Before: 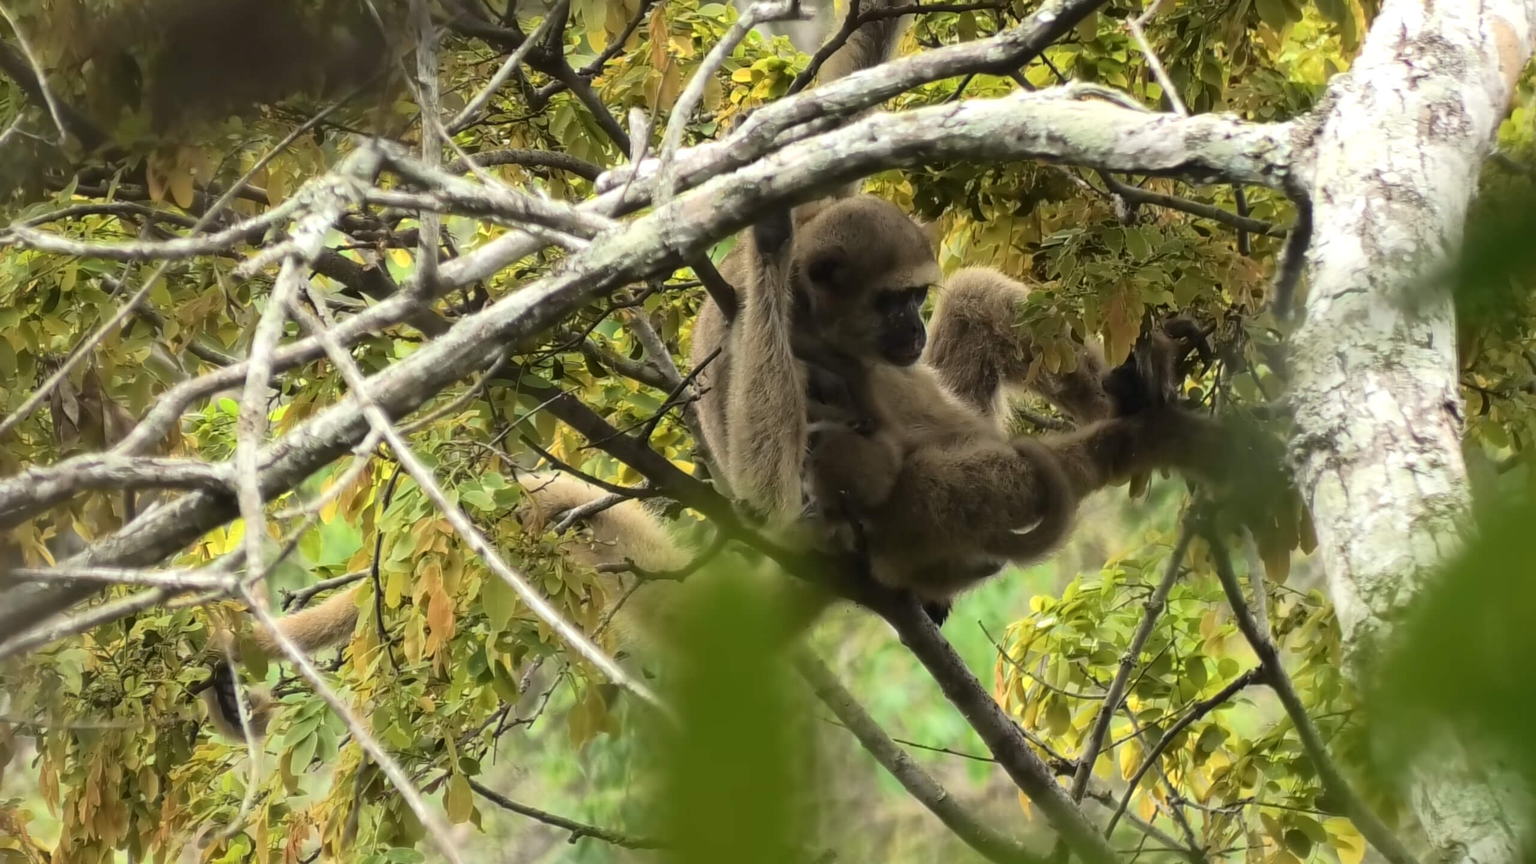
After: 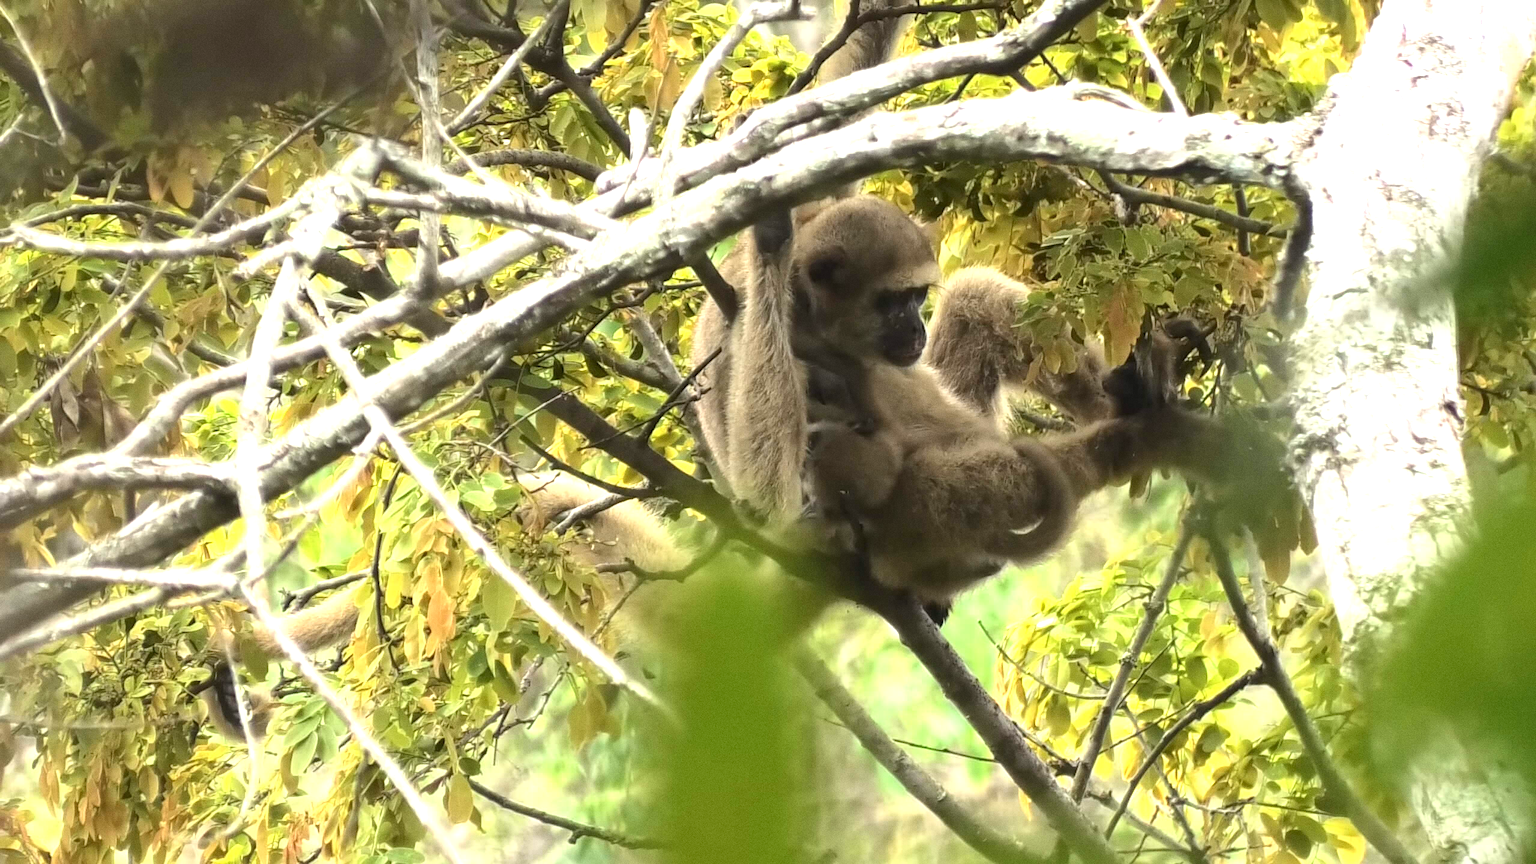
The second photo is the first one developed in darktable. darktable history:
exposure: exposure 1 EV, compensate highlight preservation false
grain: coarseness 0.09 ISO
